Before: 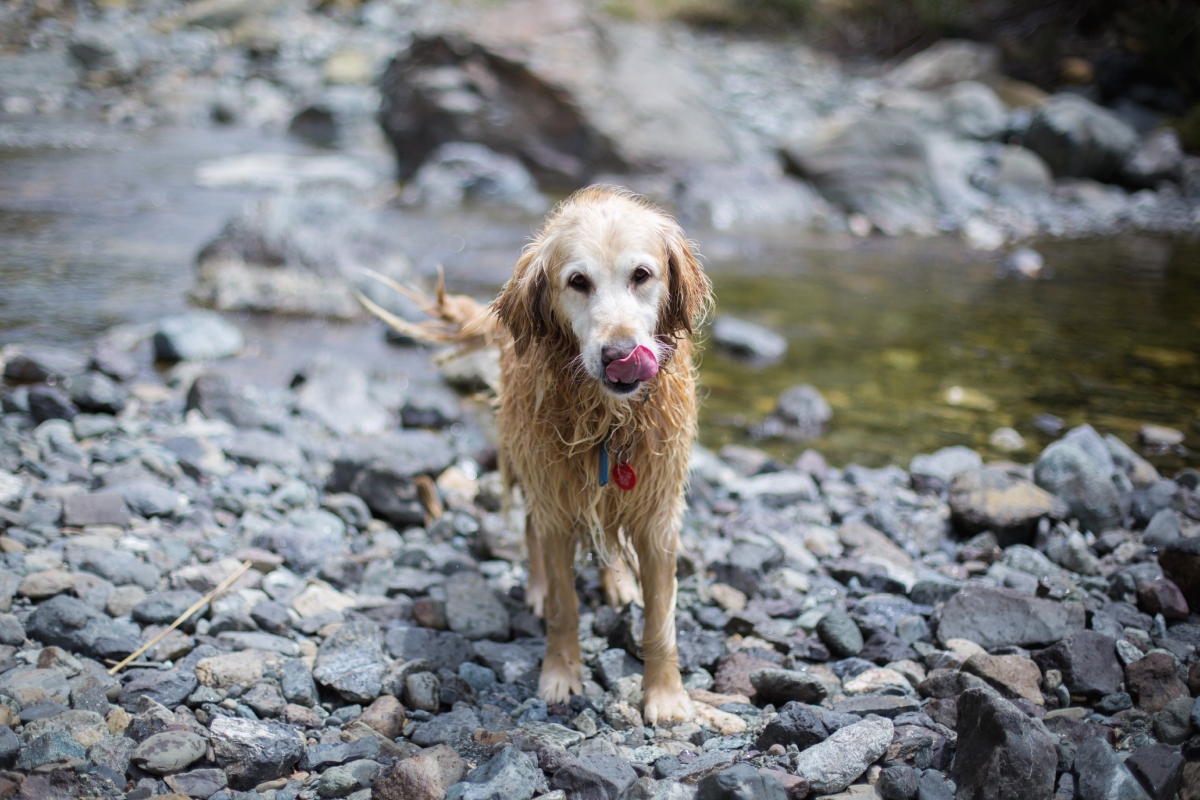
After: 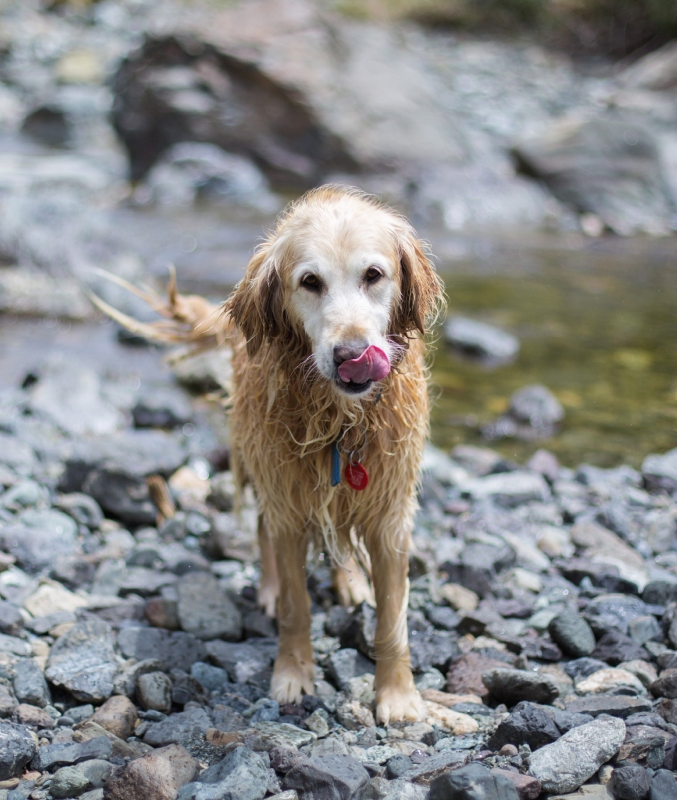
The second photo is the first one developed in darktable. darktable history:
base curve: curves: ch0 [(0, 0) (0.989, 0.992)]
crop and rotate: left 22.363%, right 21.175%
shadows and highlights: radius 332.1, shadows 55.24, highlights -99.03, compress 94.6%, soften with gaussian
